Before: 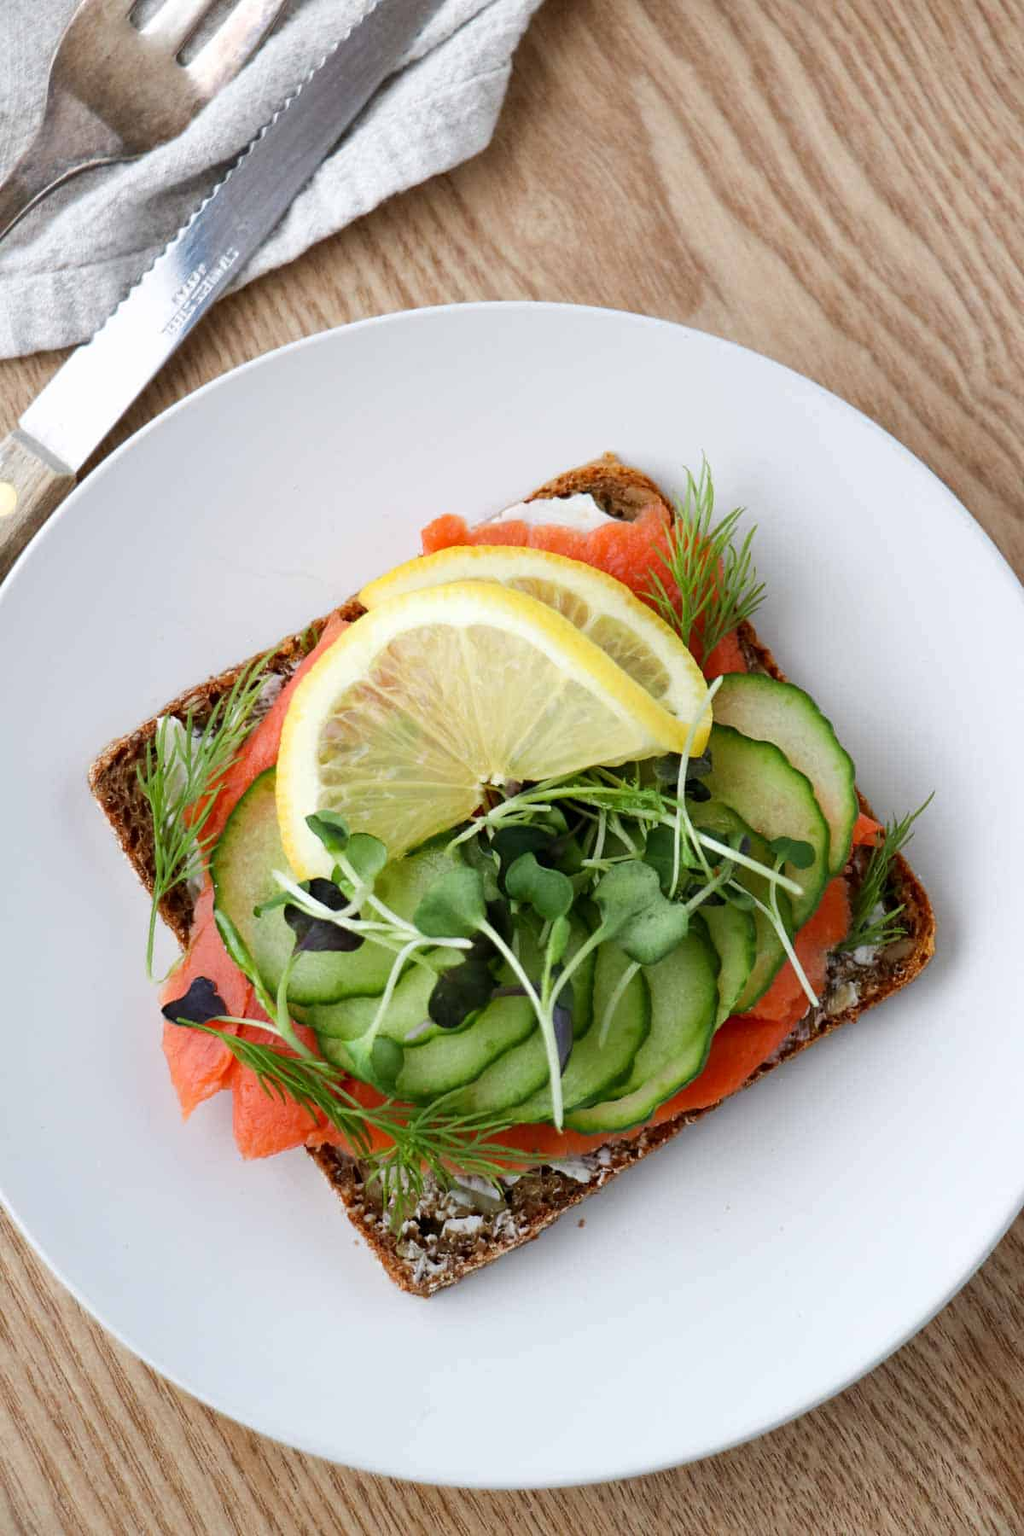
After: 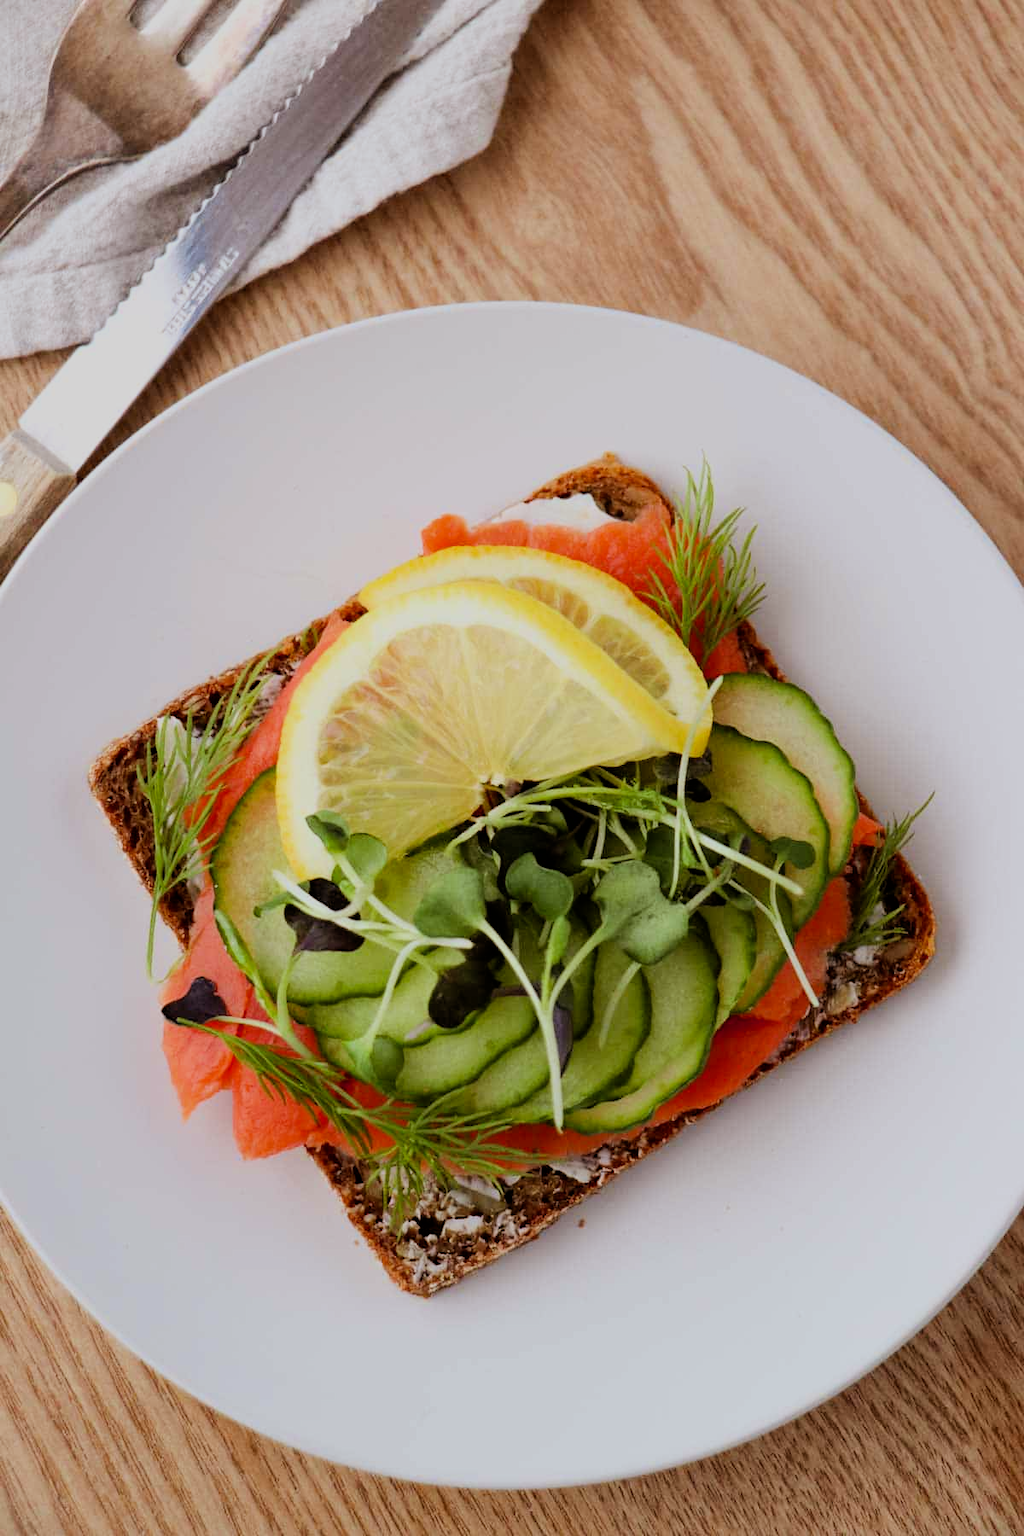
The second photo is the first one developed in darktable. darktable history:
filmic rgb: black relative exposure -7.65 EV, white relative exposure 4.56 EV, hardness 3.61, color science v6 (2022)
rgb levels: mode RGB, independent channels, levels [[0, 0.5, 1], [0, 0.521, 1], [0, 0.536, 1]]
